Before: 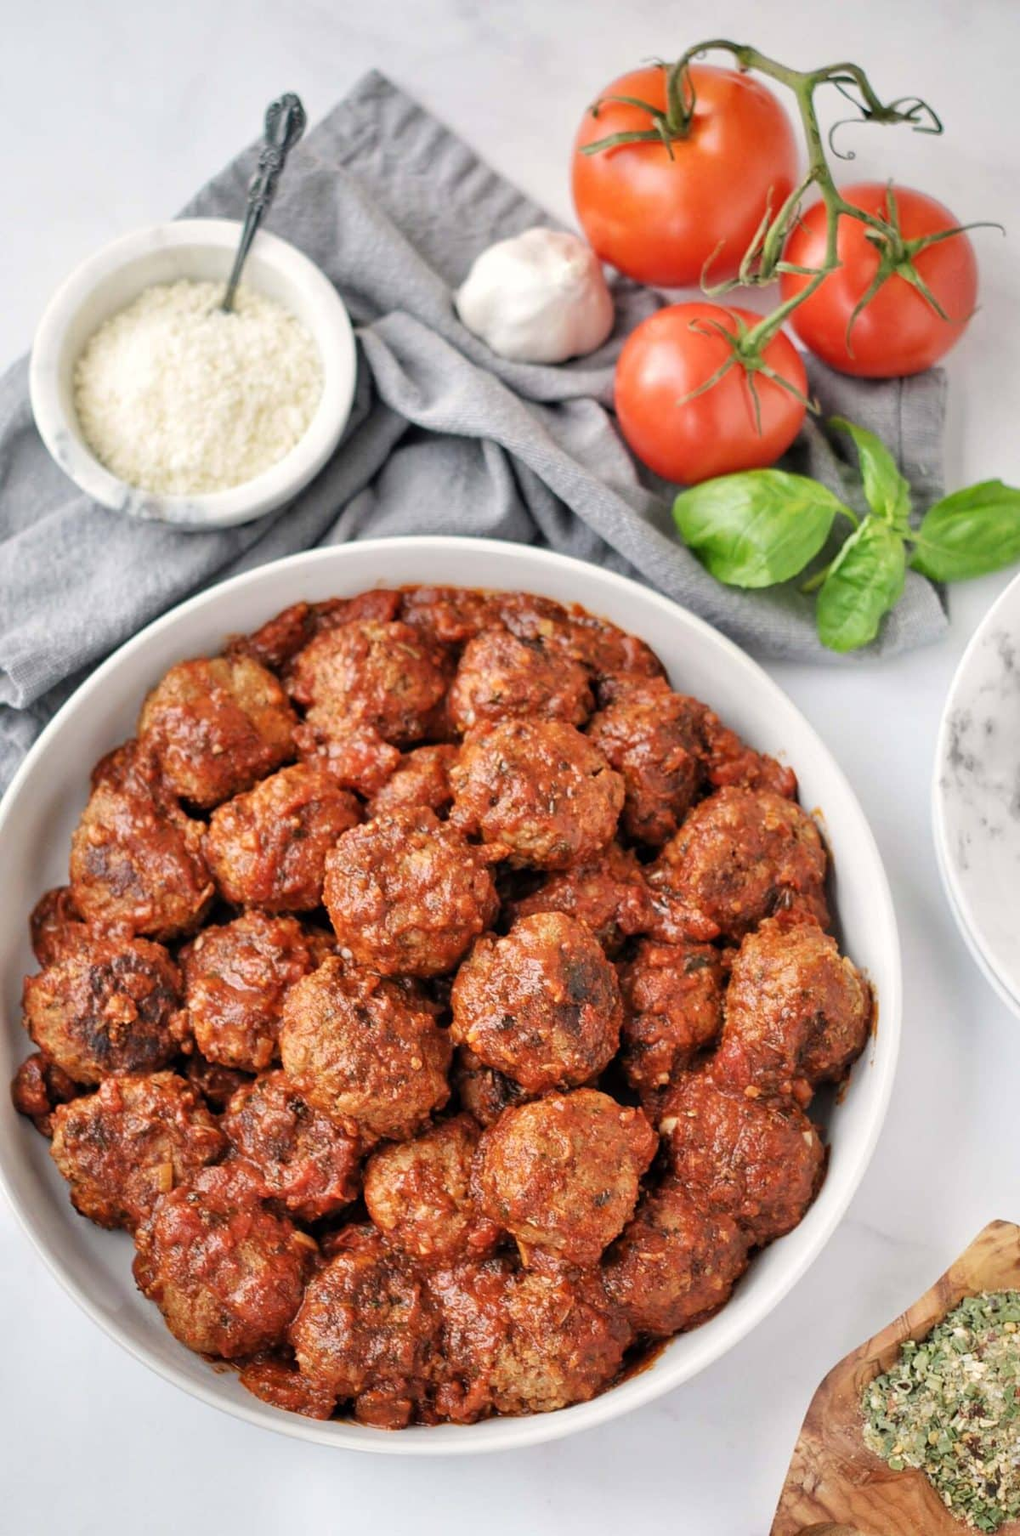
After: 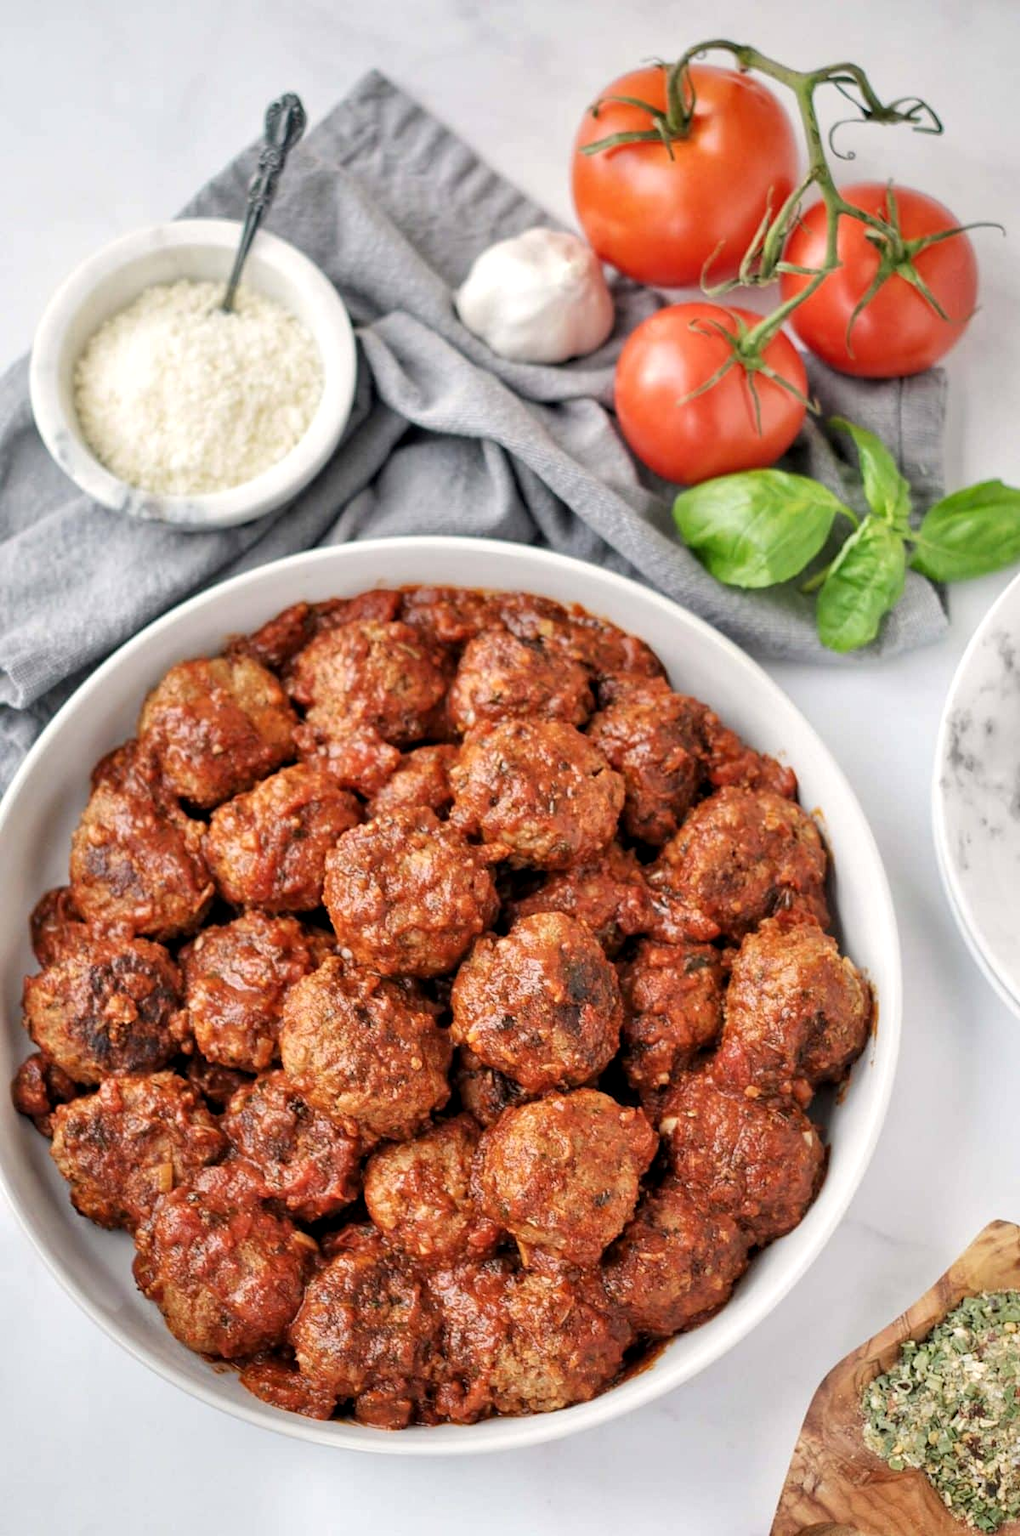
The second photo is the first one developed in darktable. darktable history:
local contrast: highlights 104%, shadows 103%, detail 120%, midtone range 0.2
